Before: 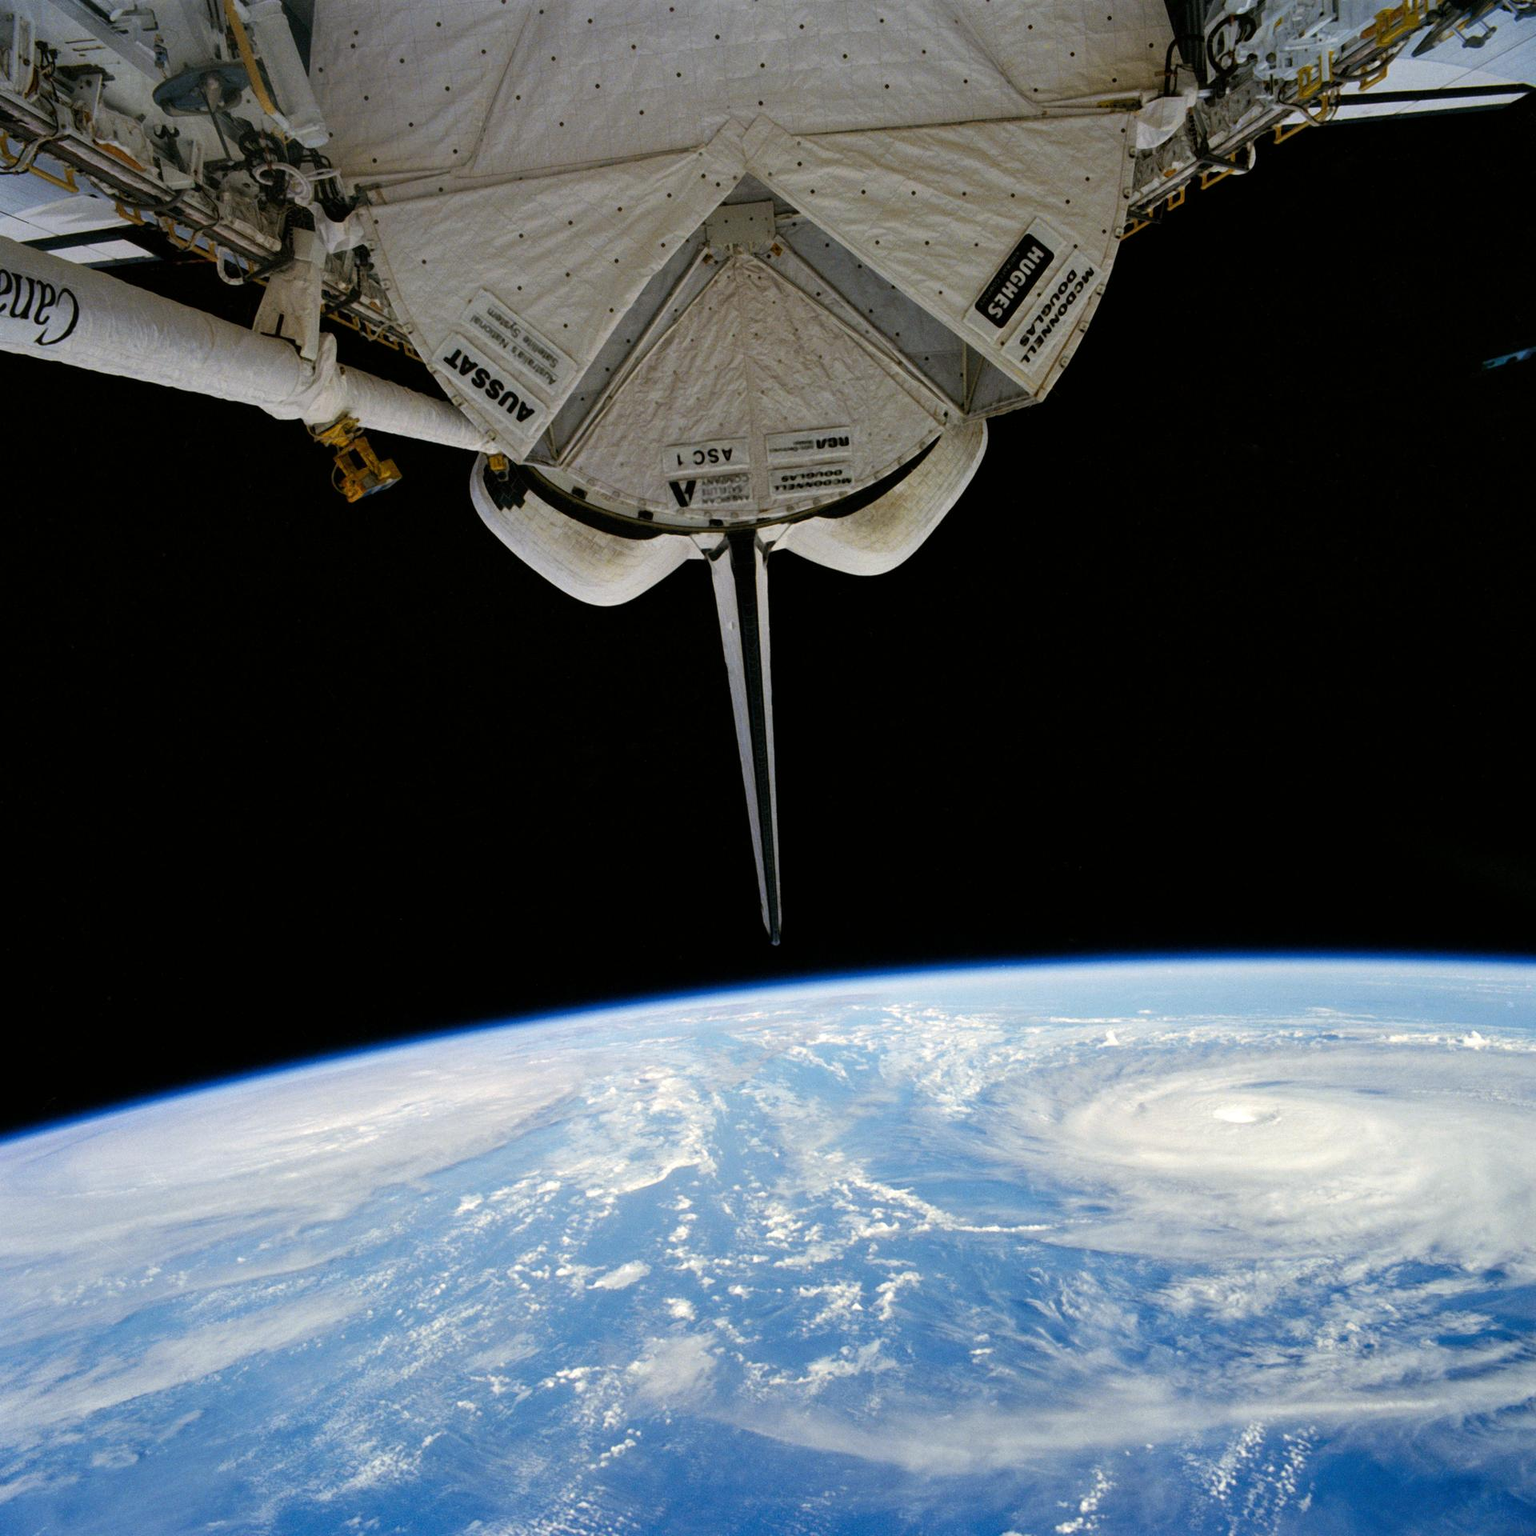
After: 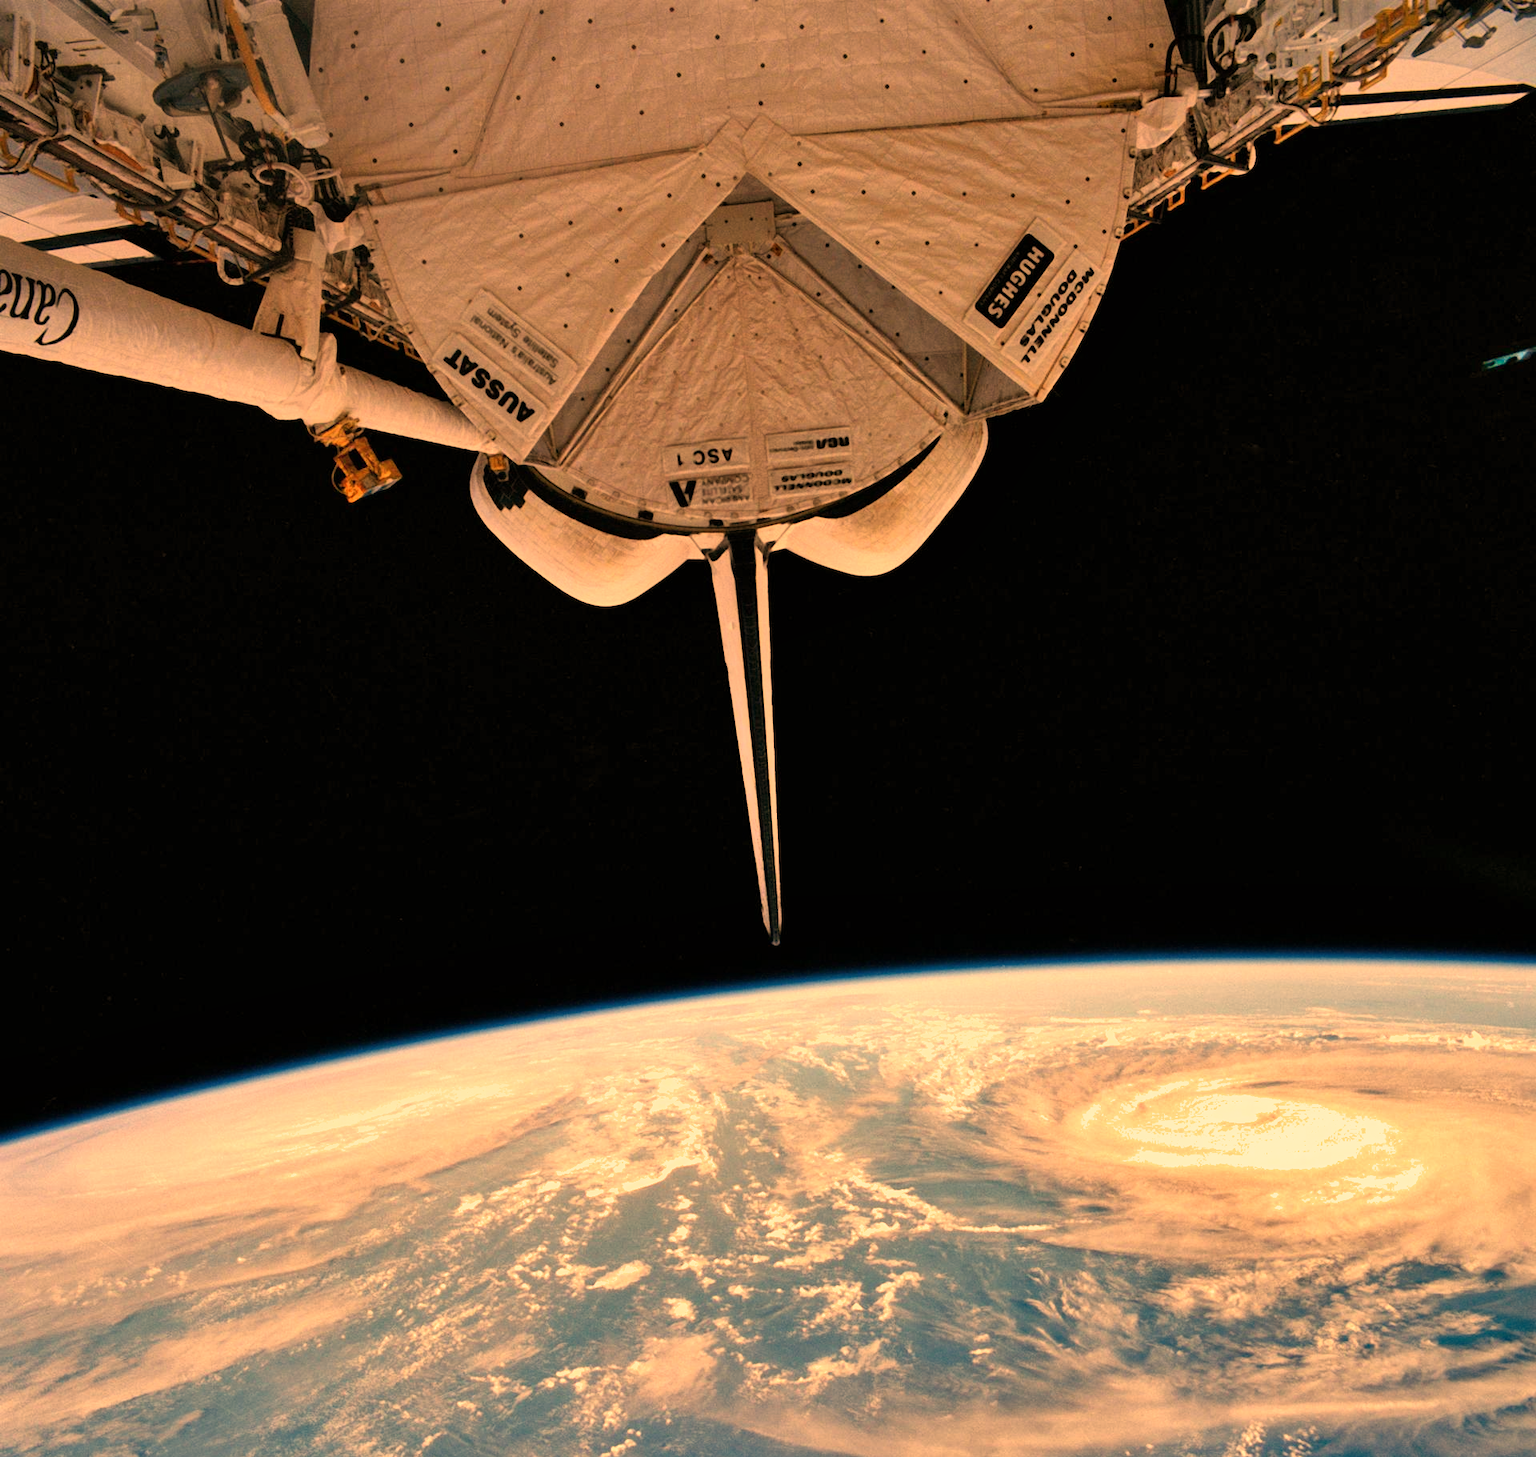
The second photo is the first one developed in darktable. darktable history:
shadows and highlights: low approximation 0.01, soften with gaussian
white balance: red 1.467, blue 0.684
crop and rotate: top 0%, bottom 5.097%
